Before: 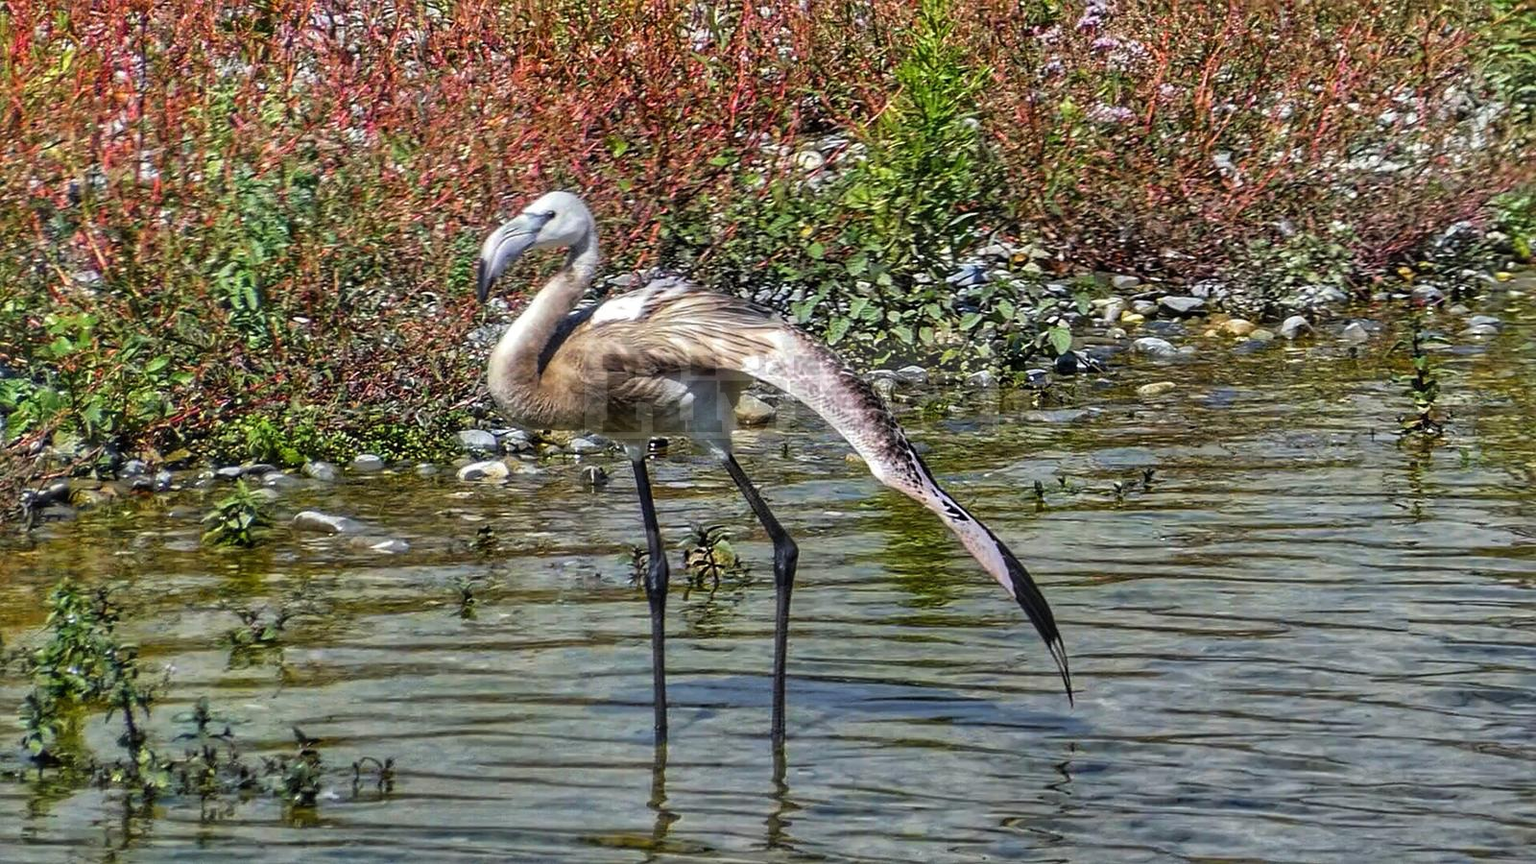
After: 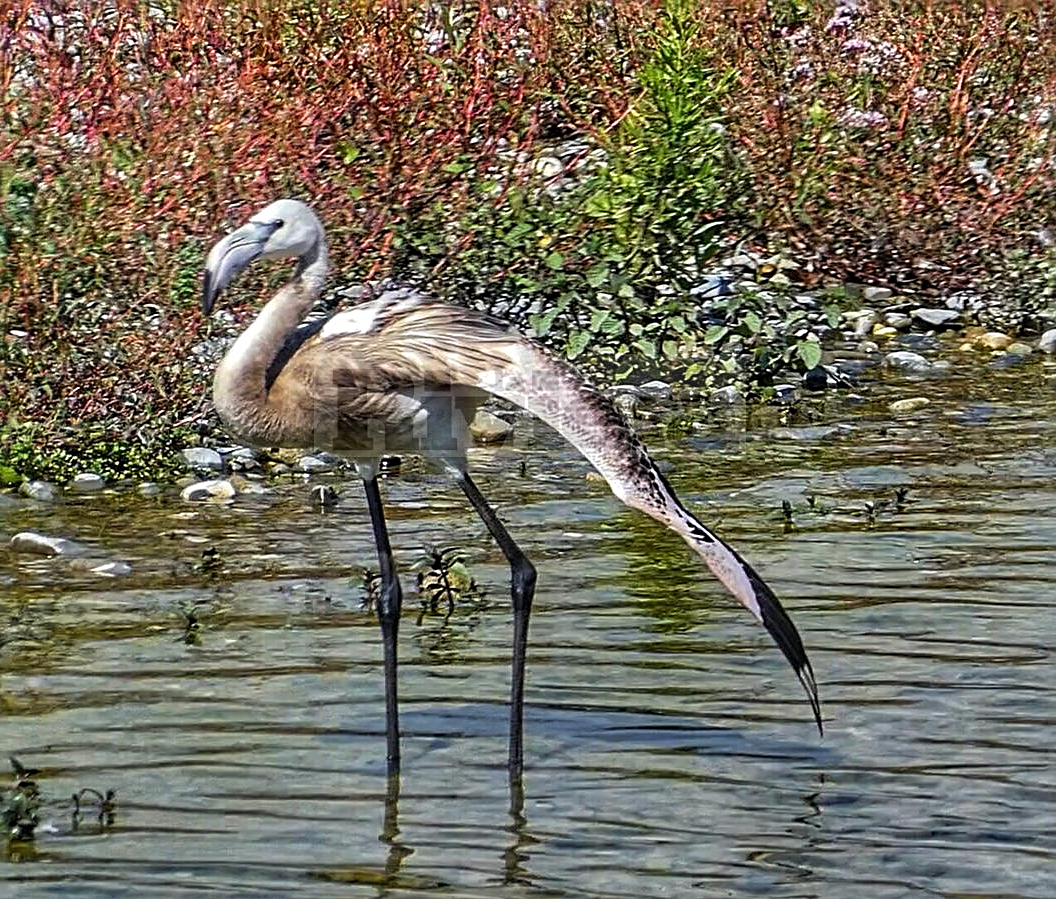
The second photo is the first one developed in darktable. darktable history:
crop and rotate: left 18.442%, right 15.508%
sharpen: radius 3.119
